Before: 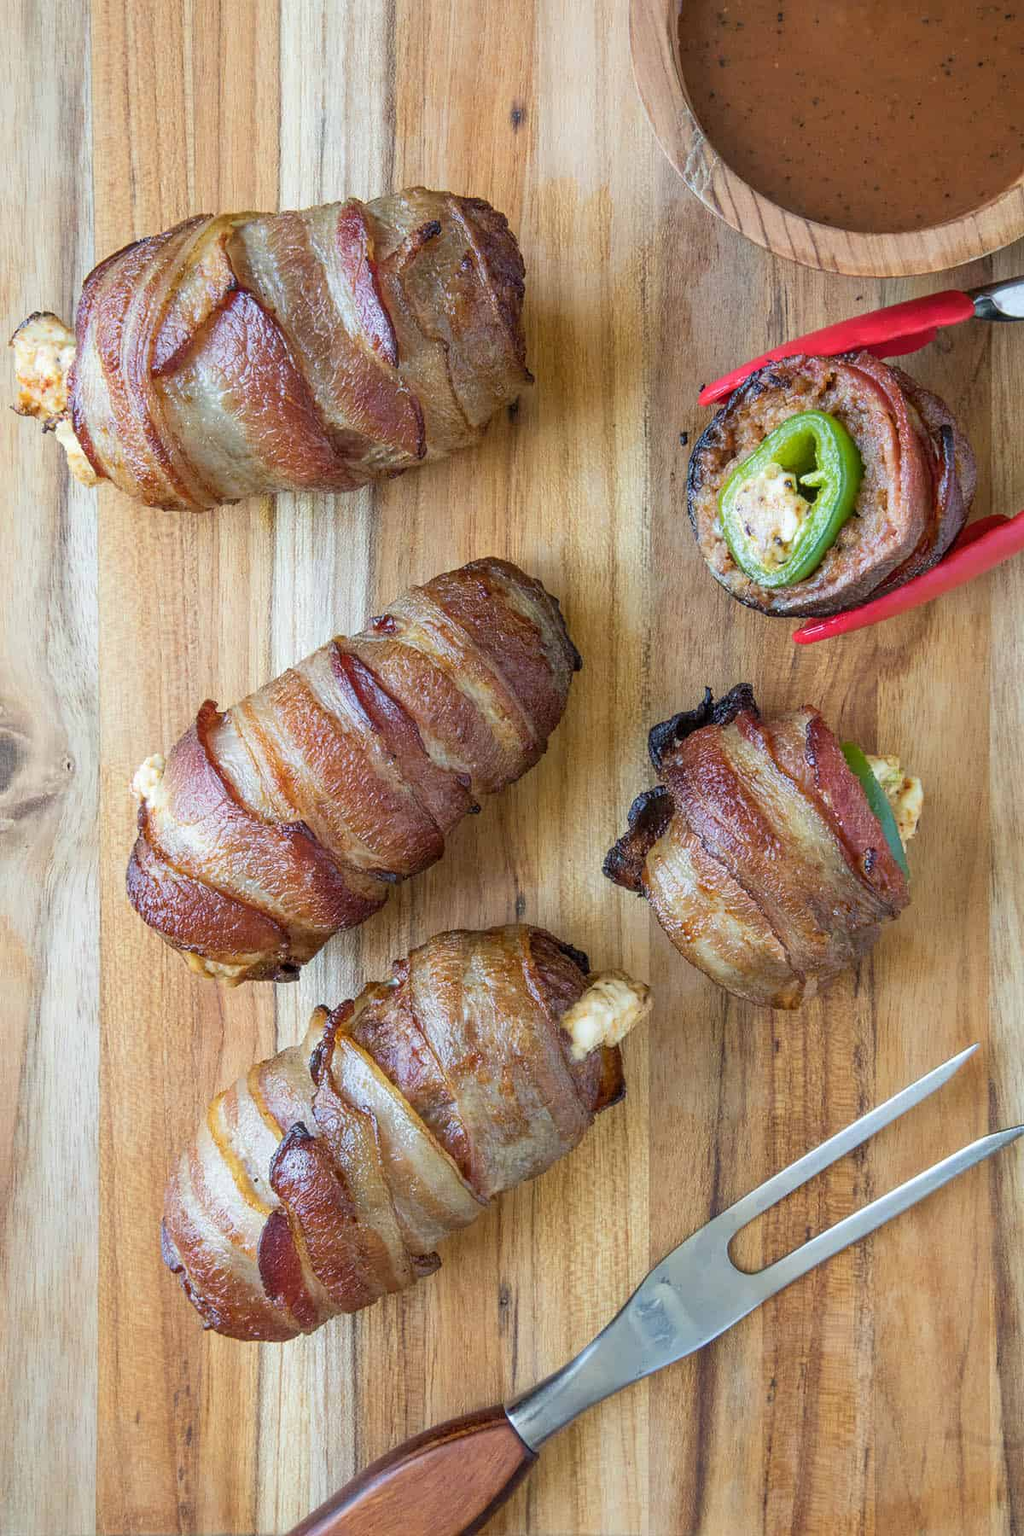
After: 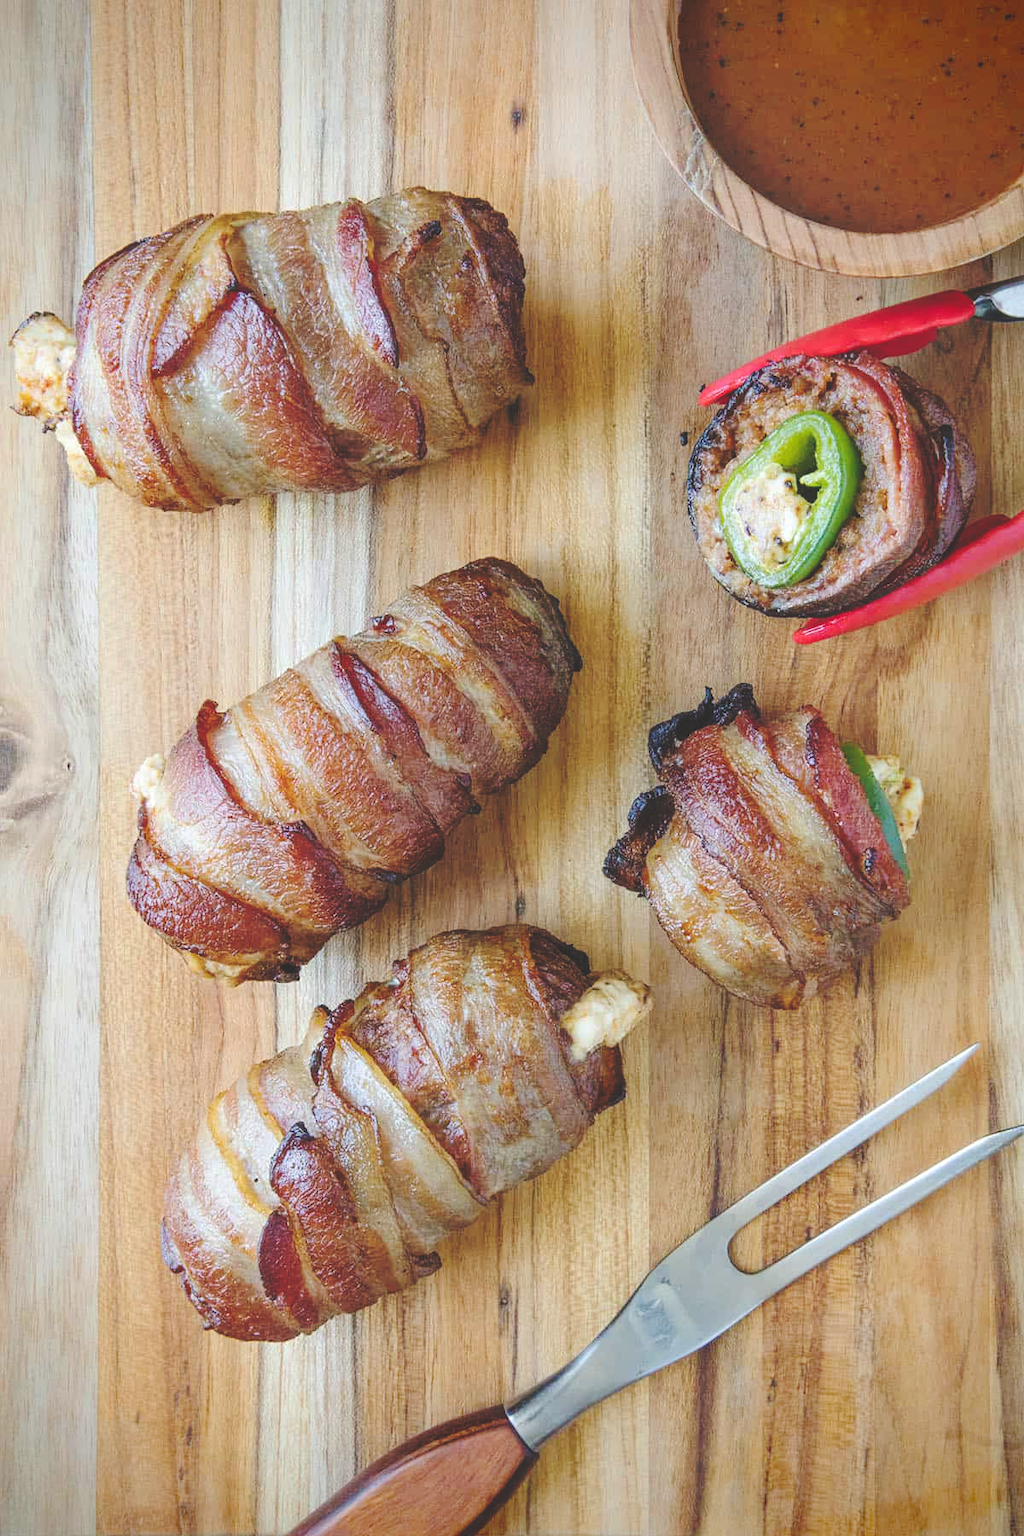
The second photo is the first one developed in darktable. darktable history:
base curve: curves: ch0 [(0, 0.024) (0.055, 0.065) (0.121, 0.166) (0.236, 0.319) (0.693, 0.726) (1, 1)], preserve colors none
tone equalizer: smoothing 1
vignetting: saturation 0.368
